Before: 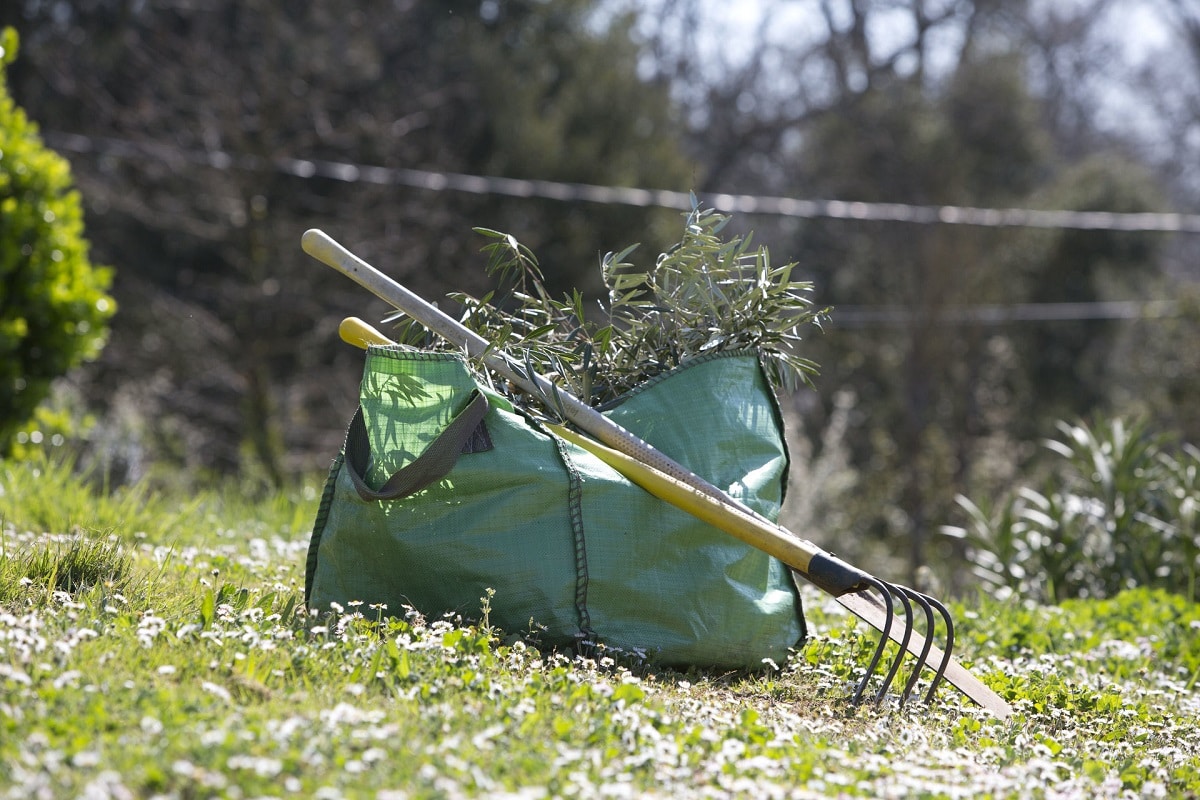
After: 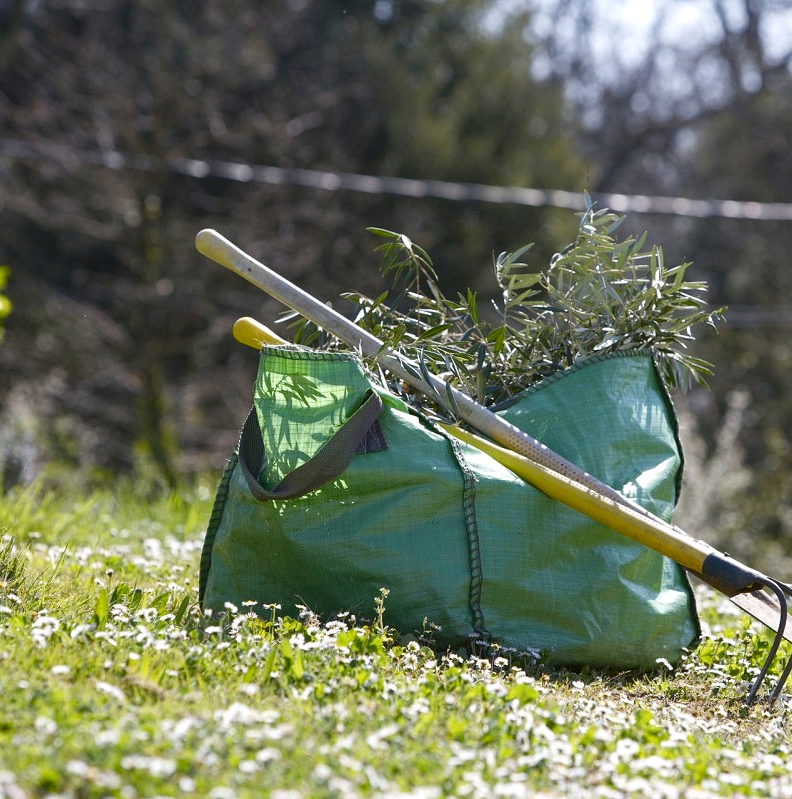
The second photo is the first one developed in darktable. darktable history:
color balance rgb: perceptual saturation grading › global saturation 20%, perceptual saturation grading › highlights -25.255%, perceptual saturation grading › shadows 49.958%
local contrast: highlights 106%, shadows 99%, detail 120%, midtone range 0.2
crop and rotate: left 8.88%, right 25.094%
